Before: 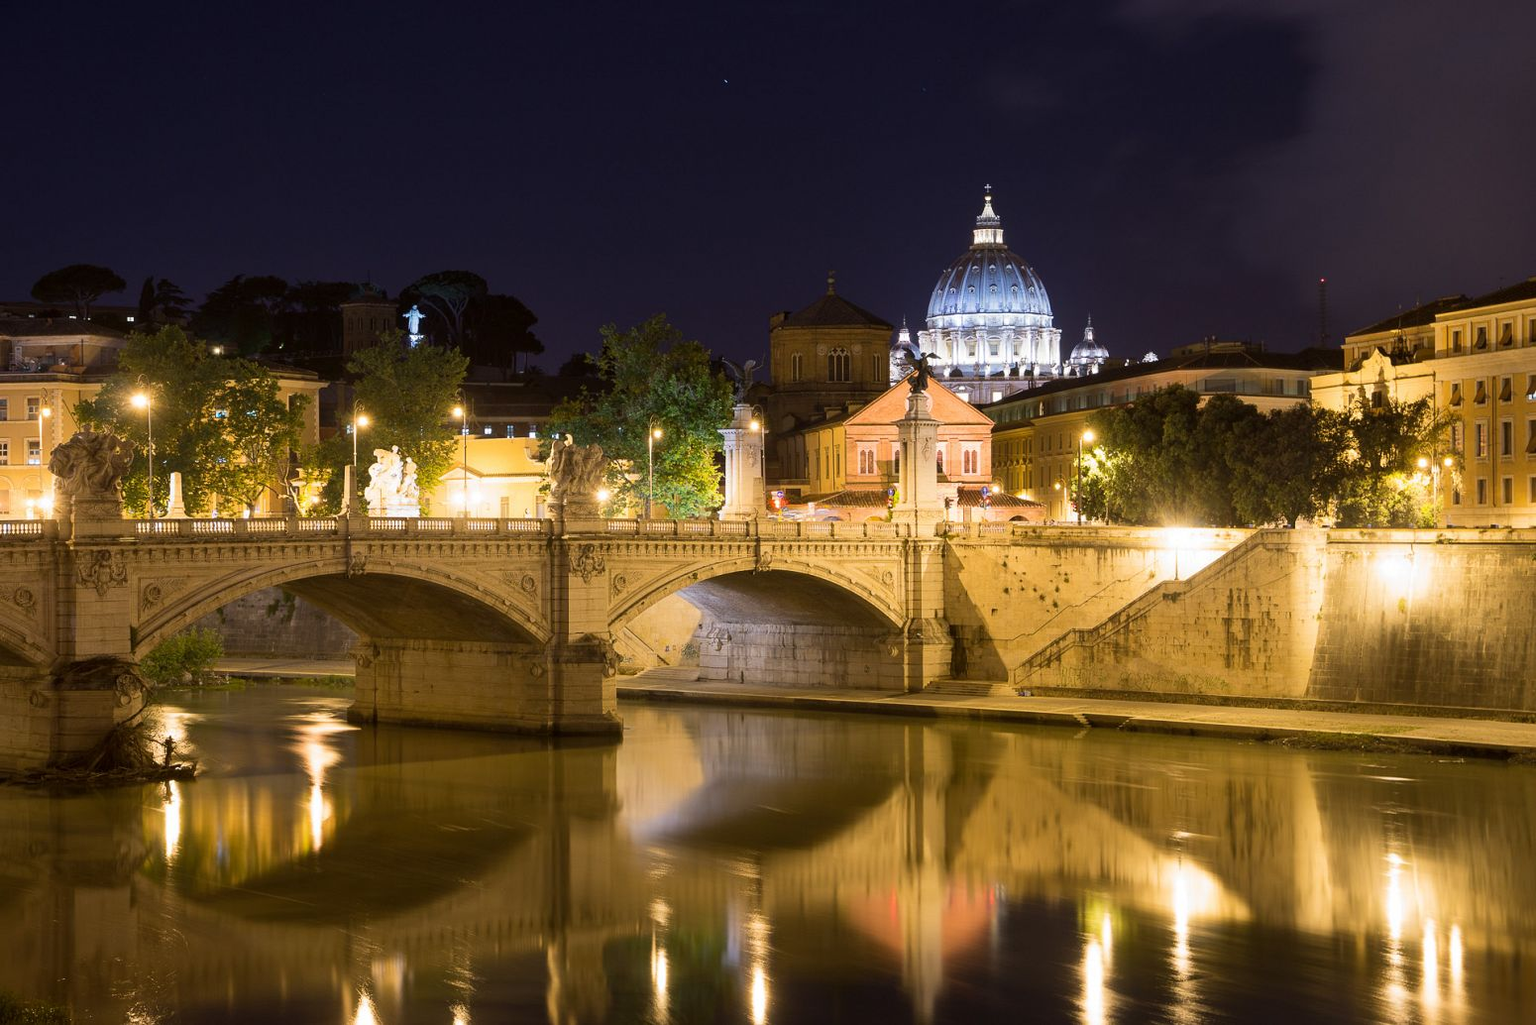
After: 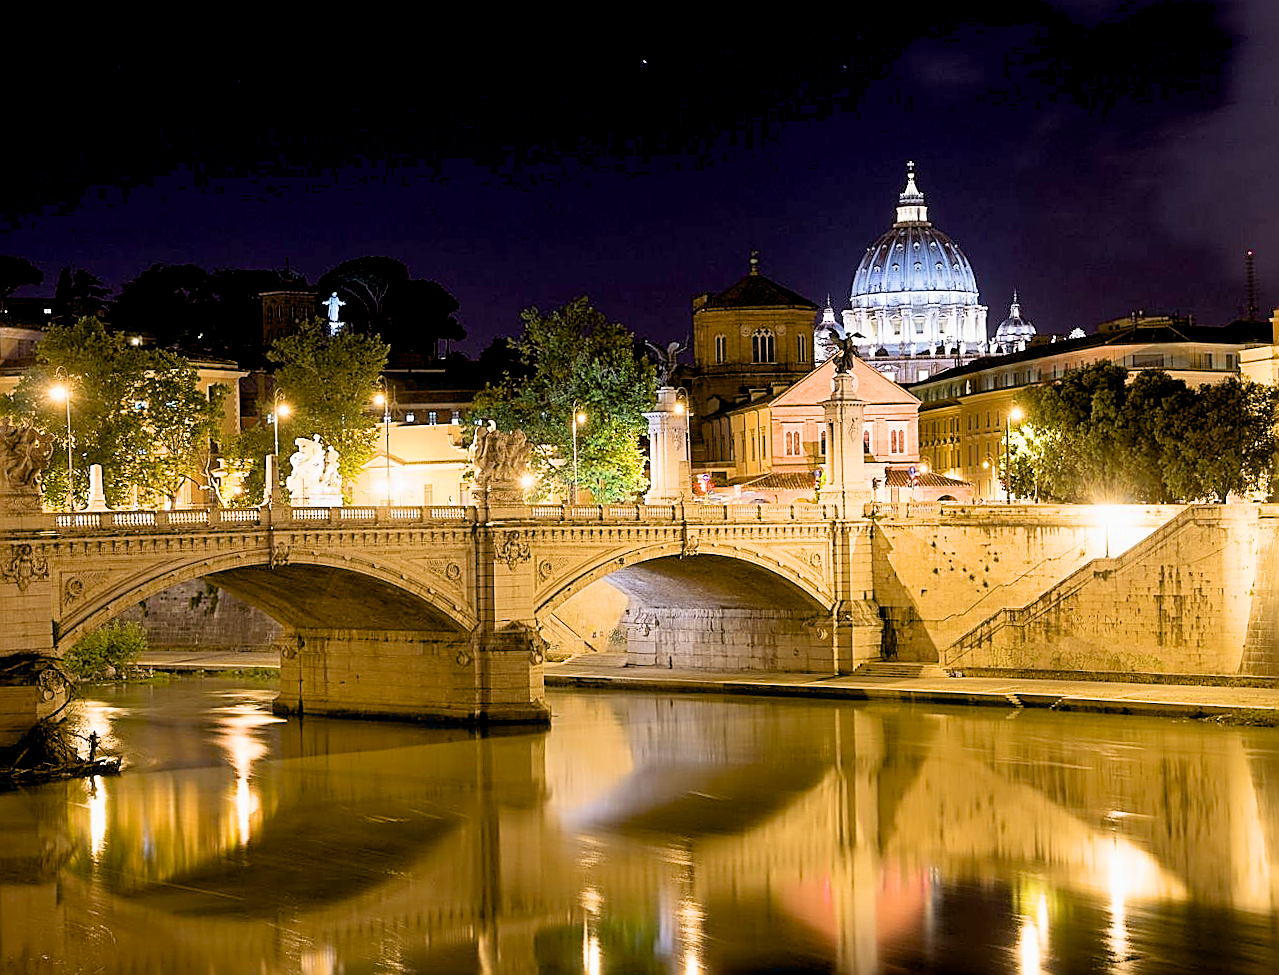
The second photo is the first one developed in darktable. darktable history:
sharpen: radius 1.691, amount 1.298
crop and rotate: angle 0.899°, left 4.238%, top 0.915%, right 11.297%, bottom 2.527%
filmic rgb: middle gray luminance 18.39%, black relative exposure -8.95 EV, white relative exposure 3.74 EV, target black luminance 0%, hardness 4.88, latitude 67.5%, contrast 0.938, highlights saturation mix 19.82%, shadows ↔ highlights balance 21.21%, preserve chrominance max RGB
exposure: black level correction 0.008, exposure 0.975 EV, compensate highlight preservation false
